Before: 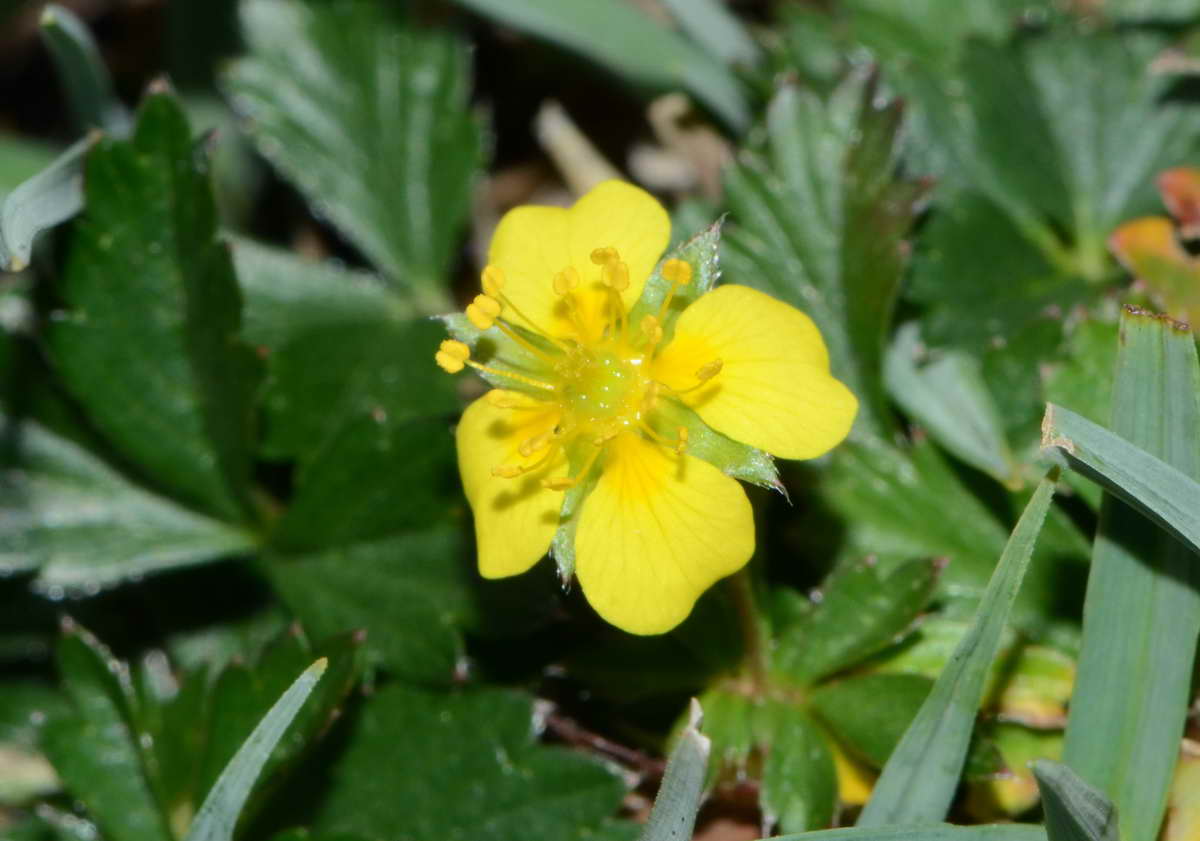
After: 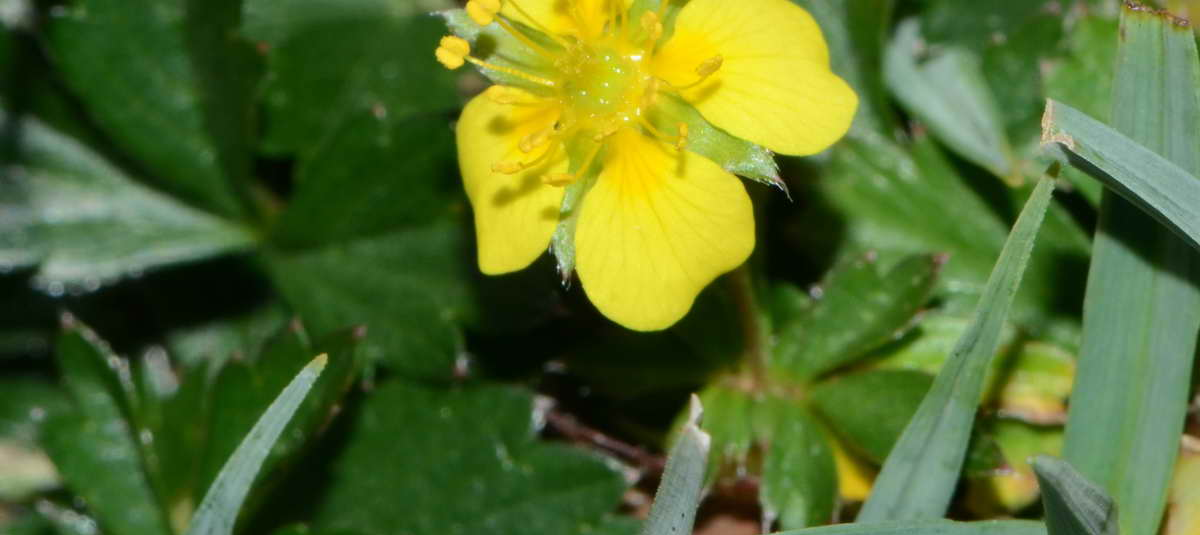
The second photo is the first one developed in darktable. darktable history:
crop and rotate: top 36.268%
